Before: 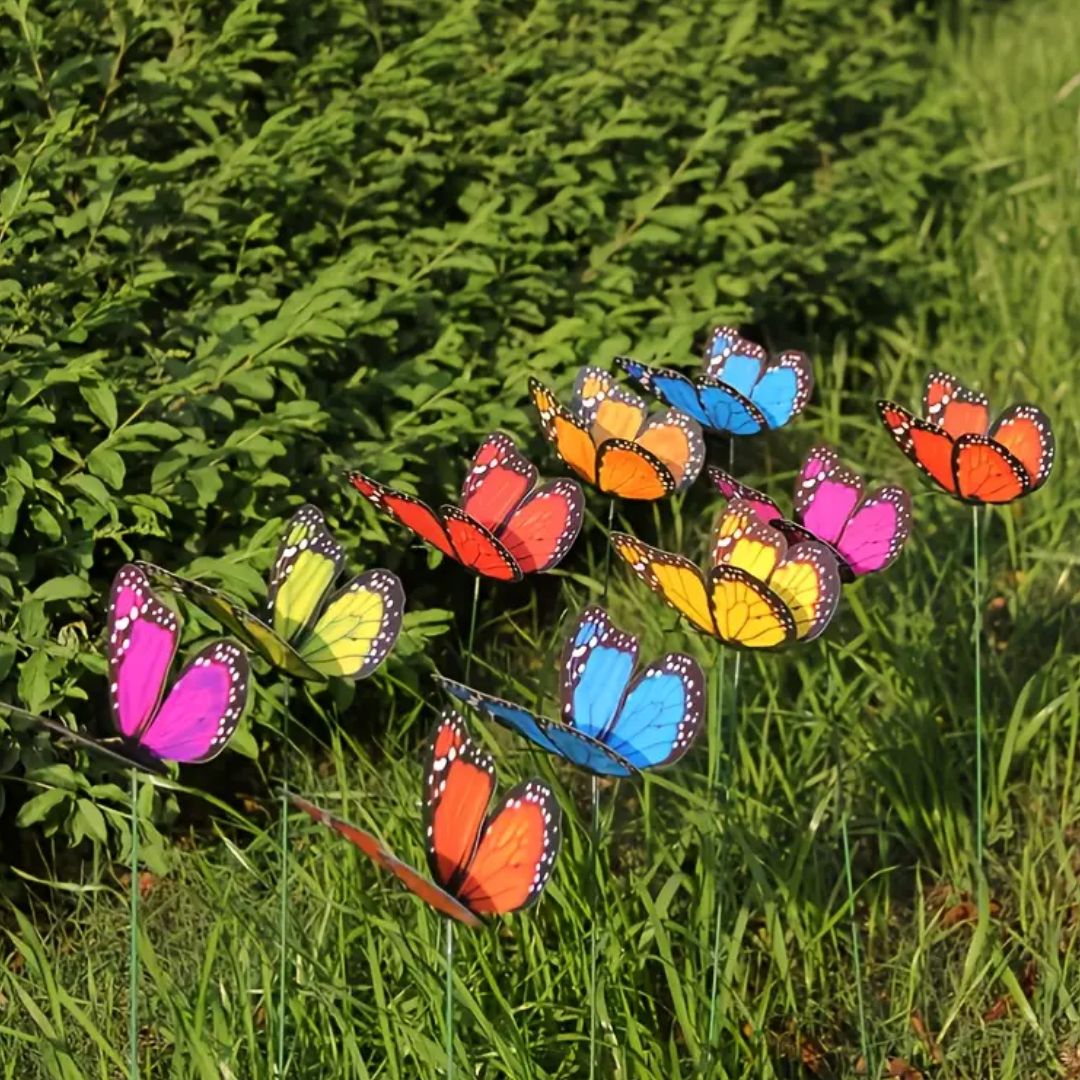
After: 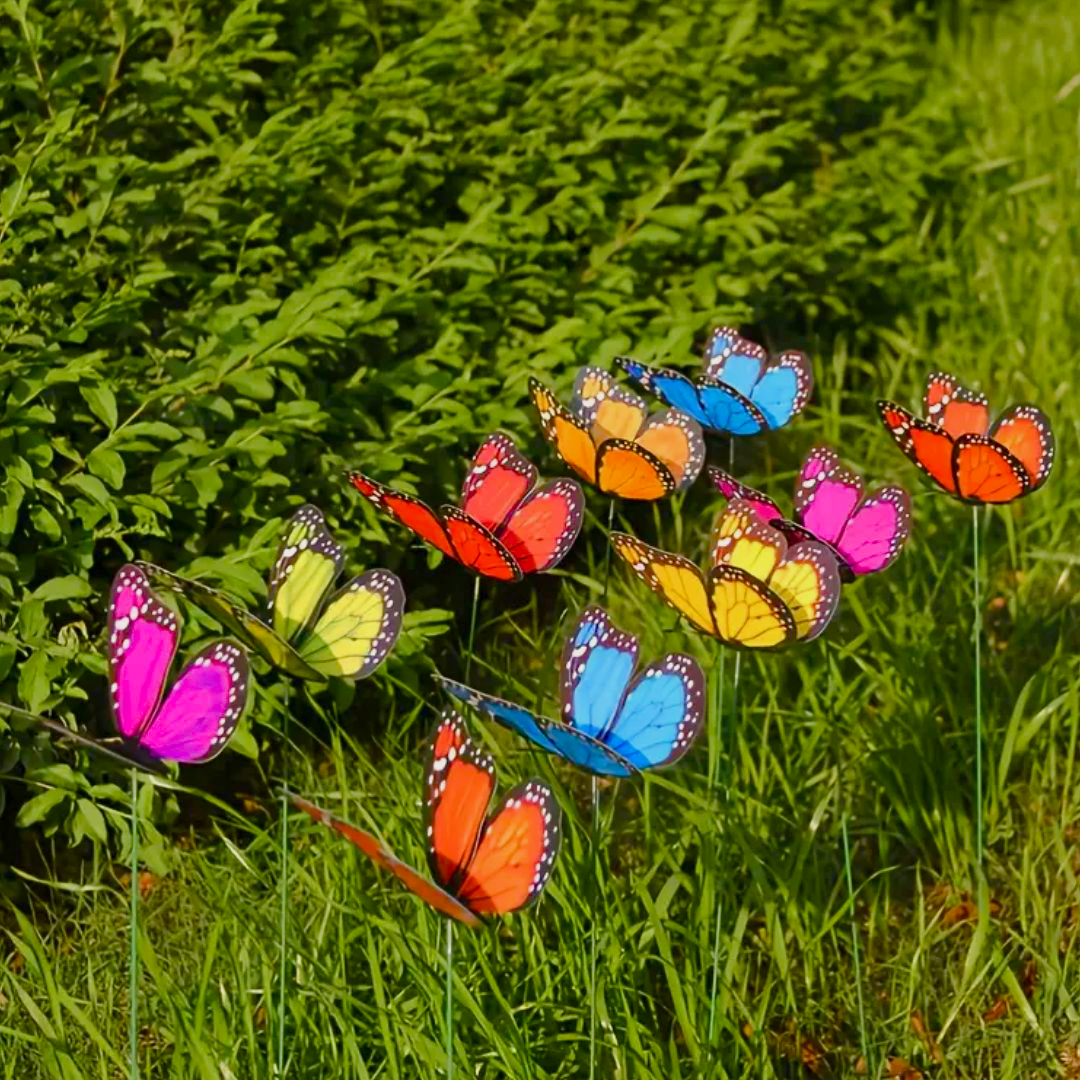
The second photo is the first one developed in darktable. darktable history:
color correction: highlights b* 3.02
color balance rgb: perceptual saturation grading › global saturation 46.287%, perceptual saturation grading › highlights -50.015%, perceptual saturation grading › shadows 30.015%, contrast -10.358%
